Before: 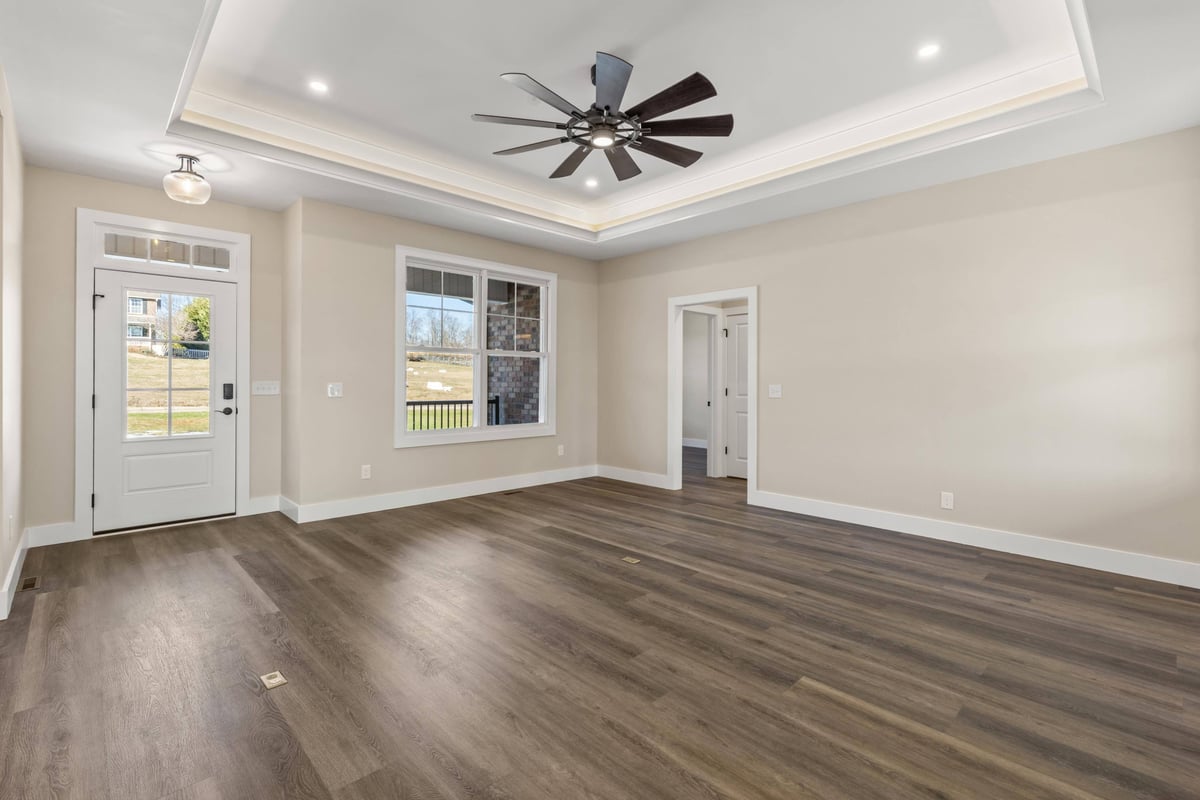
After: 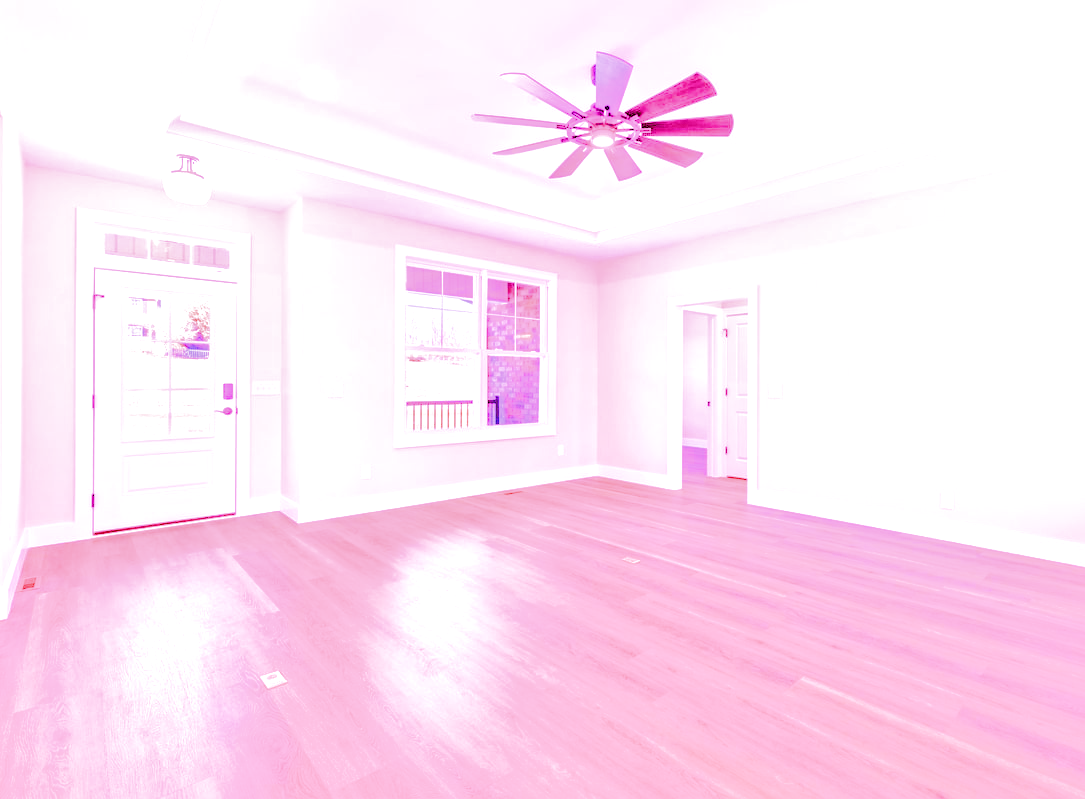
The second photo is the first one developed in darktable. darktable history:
exposure: exposure 0.197 EV, compensate highlight preservation false
filmic rgb: black relative exposure -9.22 EV, white relative exposure 6.77 EV, hardness 3.07, contrast 1.05
white balance: red 8, blue 8
crop: right 9.509%, bottom 0.031%
local contrast: mode bilateral grid, contrast 20, coarseness 50, detail 140%, midtone range 0.2
haze removal: strength 0.29, distance 0.25, compatibility mode true, adaptive false
